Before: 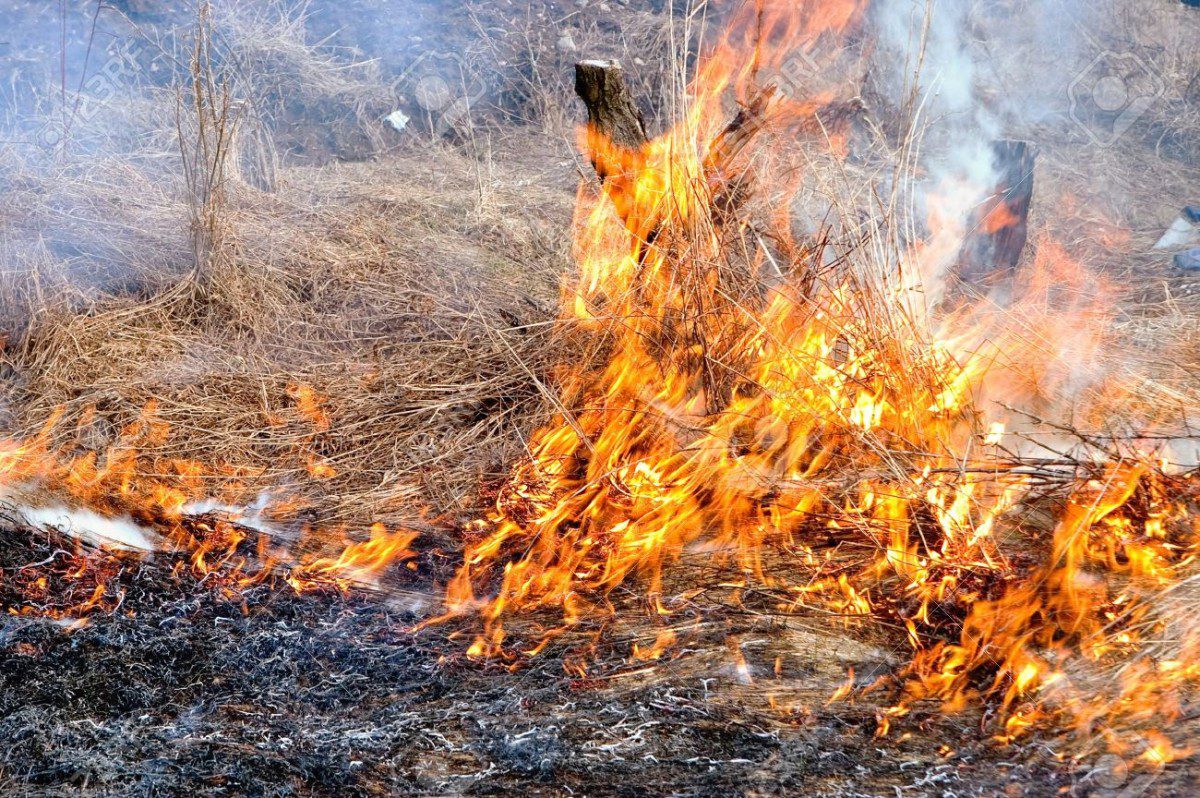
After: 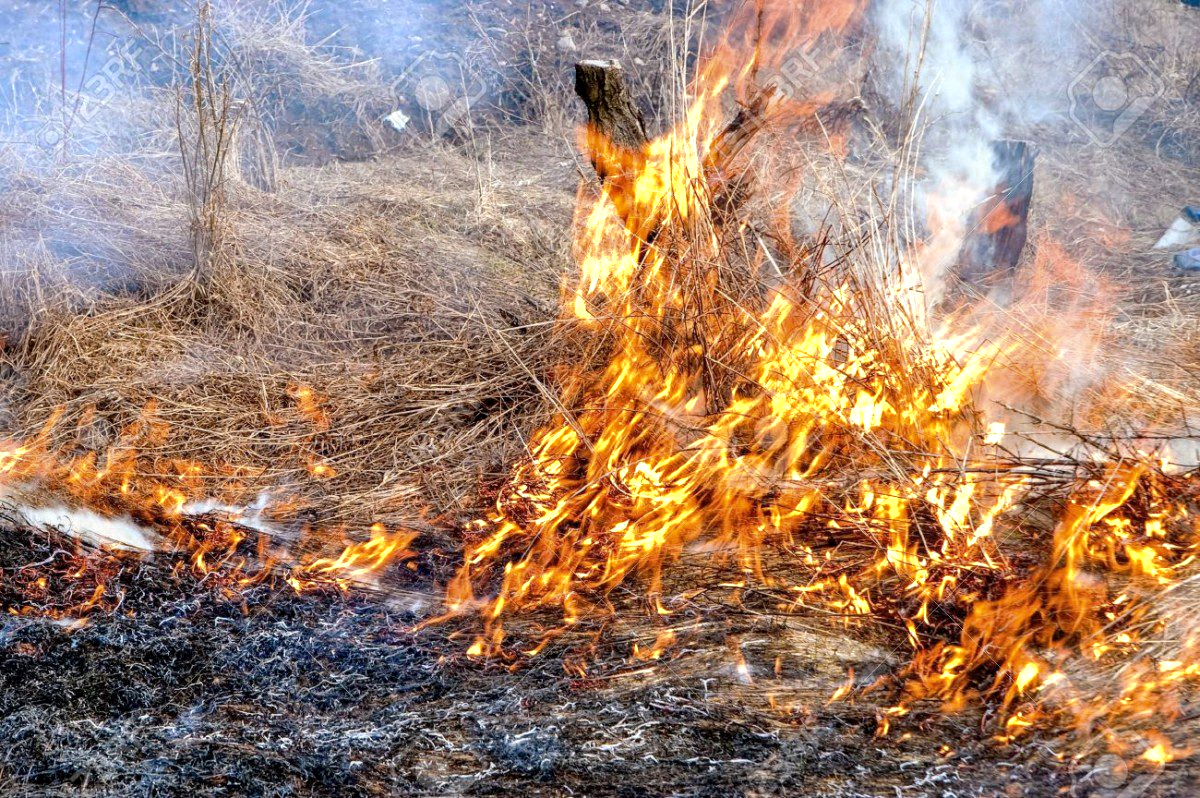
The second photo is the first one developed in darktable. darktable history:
color zones: curves: ch0 [(0, 0.485) (0.178, 0.476) (0.261, 0.623) (0.411, 0.403) (0.708, 0.603) (0.934, 0.412)]; ch1 [(0.003, 0.485) (0.149, 0.496) (0.229, 0.584) (0.326, 0.551) (0.484, 0.262) (0.757, 0.643)]
contrast brightness saturation: contrast 0.006, saturation -0.069
local contrast: on, module defaults
